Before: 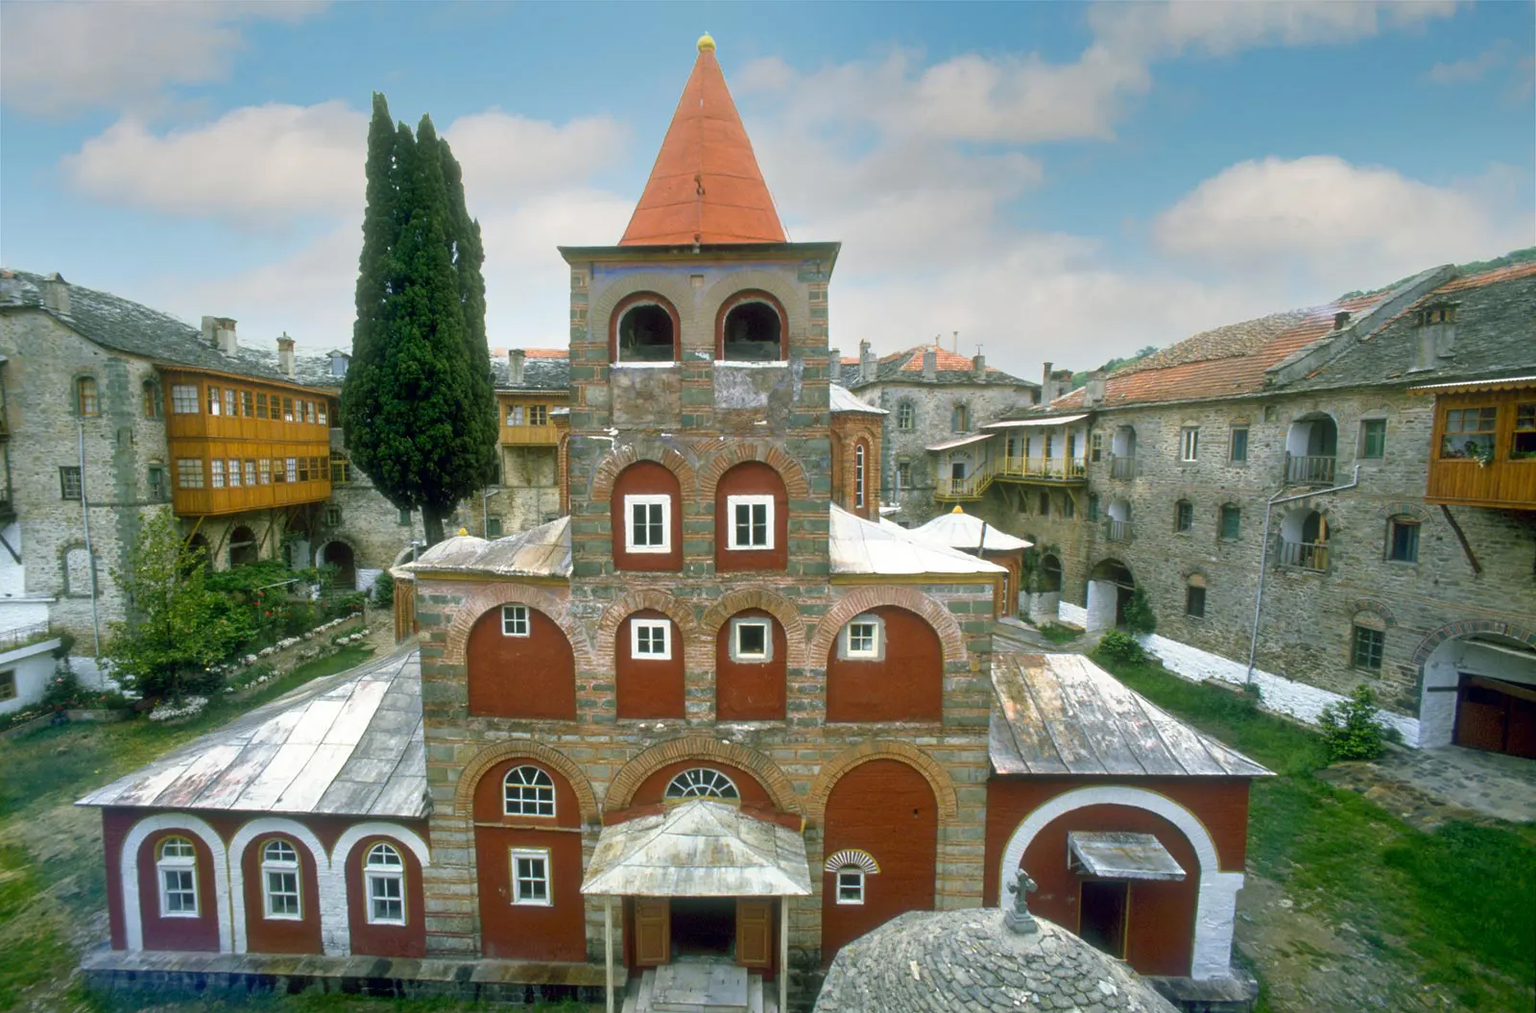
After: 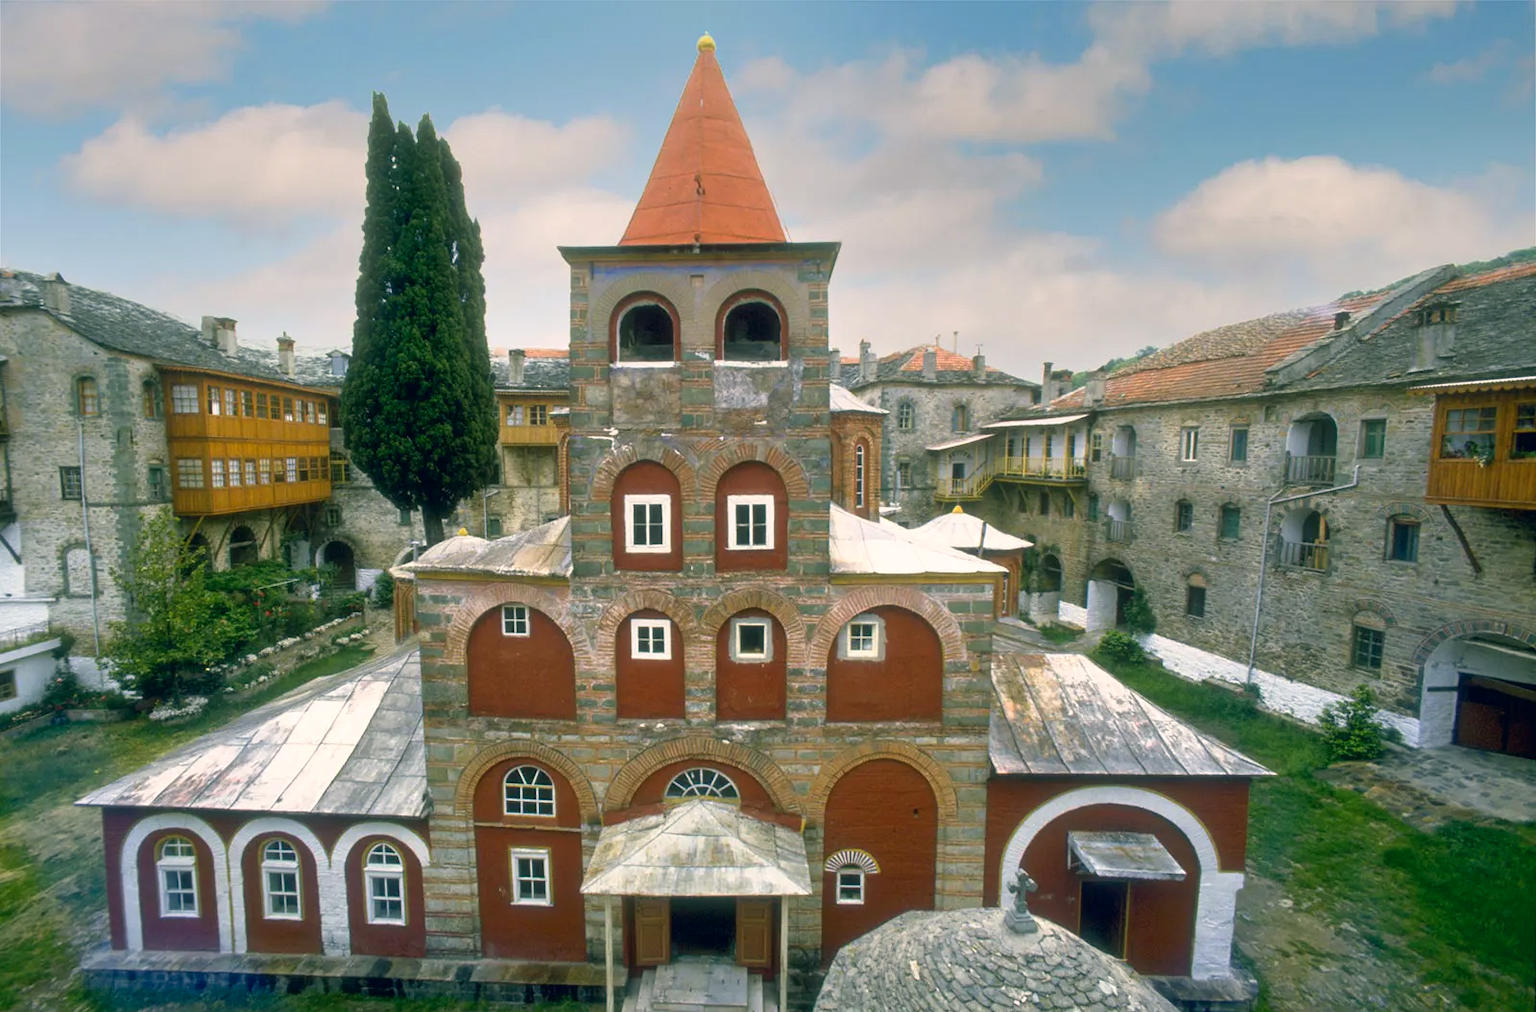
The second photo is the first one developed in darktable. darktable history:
color correction: highlights a* 5.44, highlights b* 5.33, shadows a* -4.7, shadows b* -5.13
